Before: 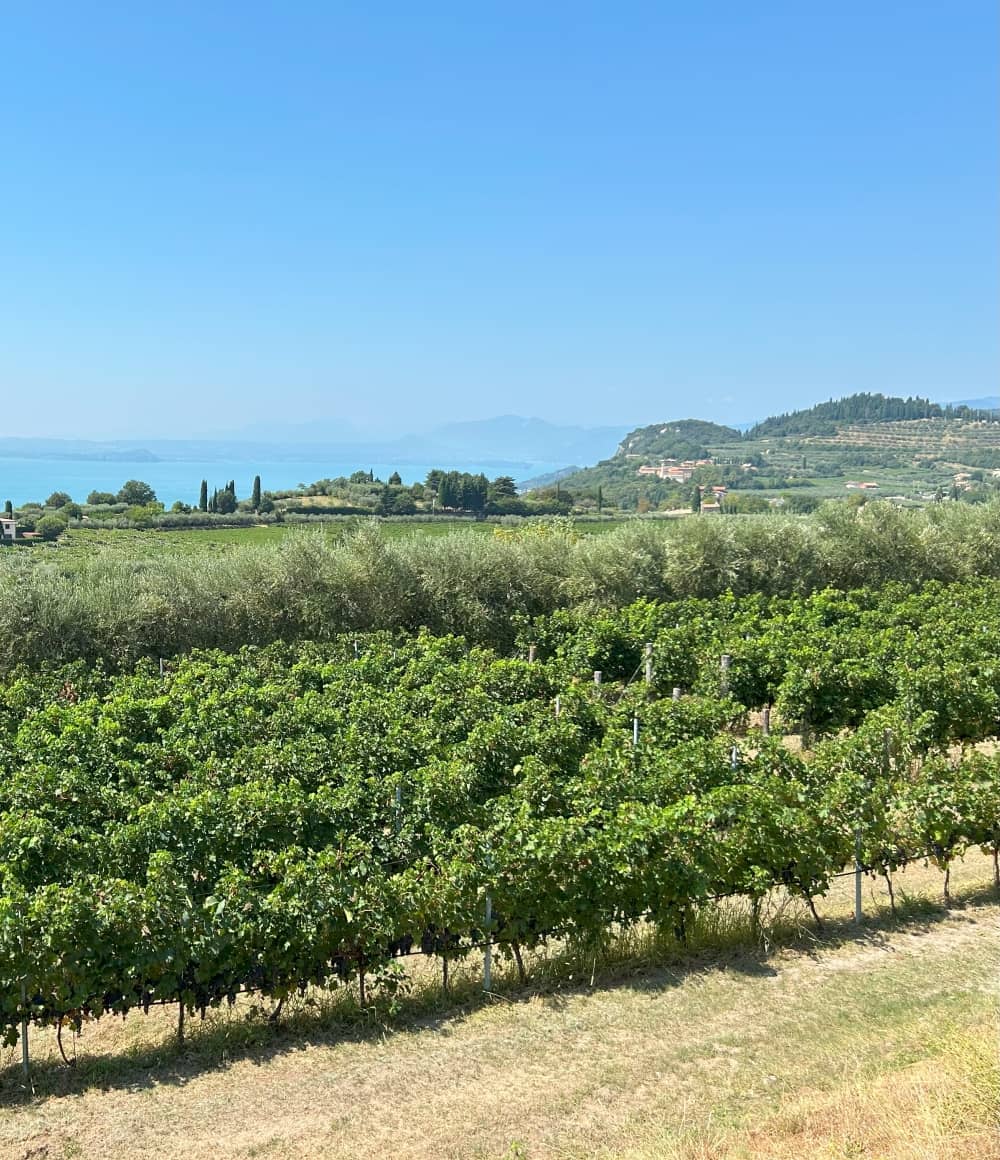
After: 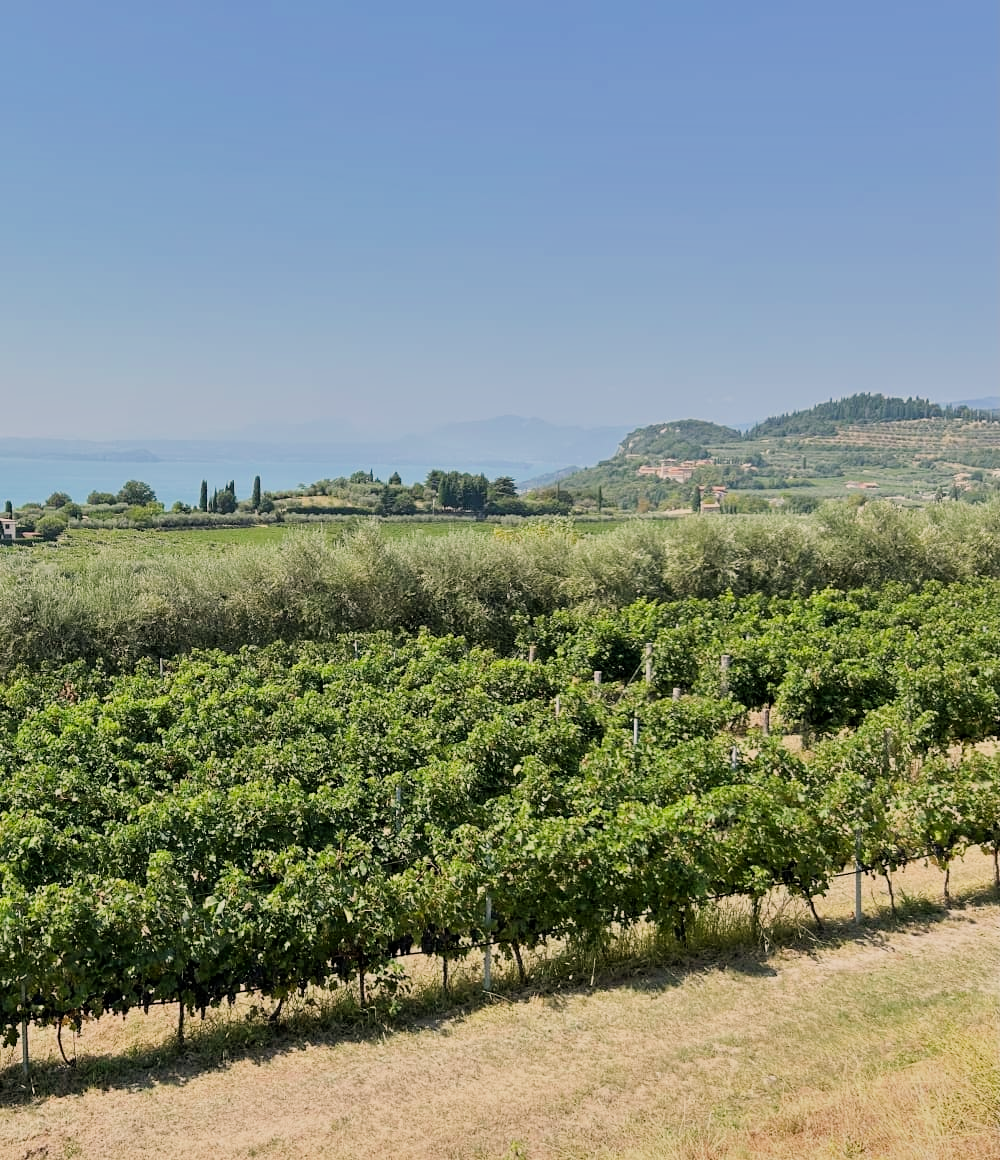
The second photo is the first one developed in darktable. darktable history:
color correction: highlights a* 6.01, highlights b* 4.81
exposure: exposure 0.132 EV, compensate highlight preservation false
filmic rgb: black relative exposure -7.65 EV, white relative exposure 4.56 EV, hardness 3.61, contrast 1.051, iterations of high-quality reconstruction 0
shadows and highlights: soften with gaussian
